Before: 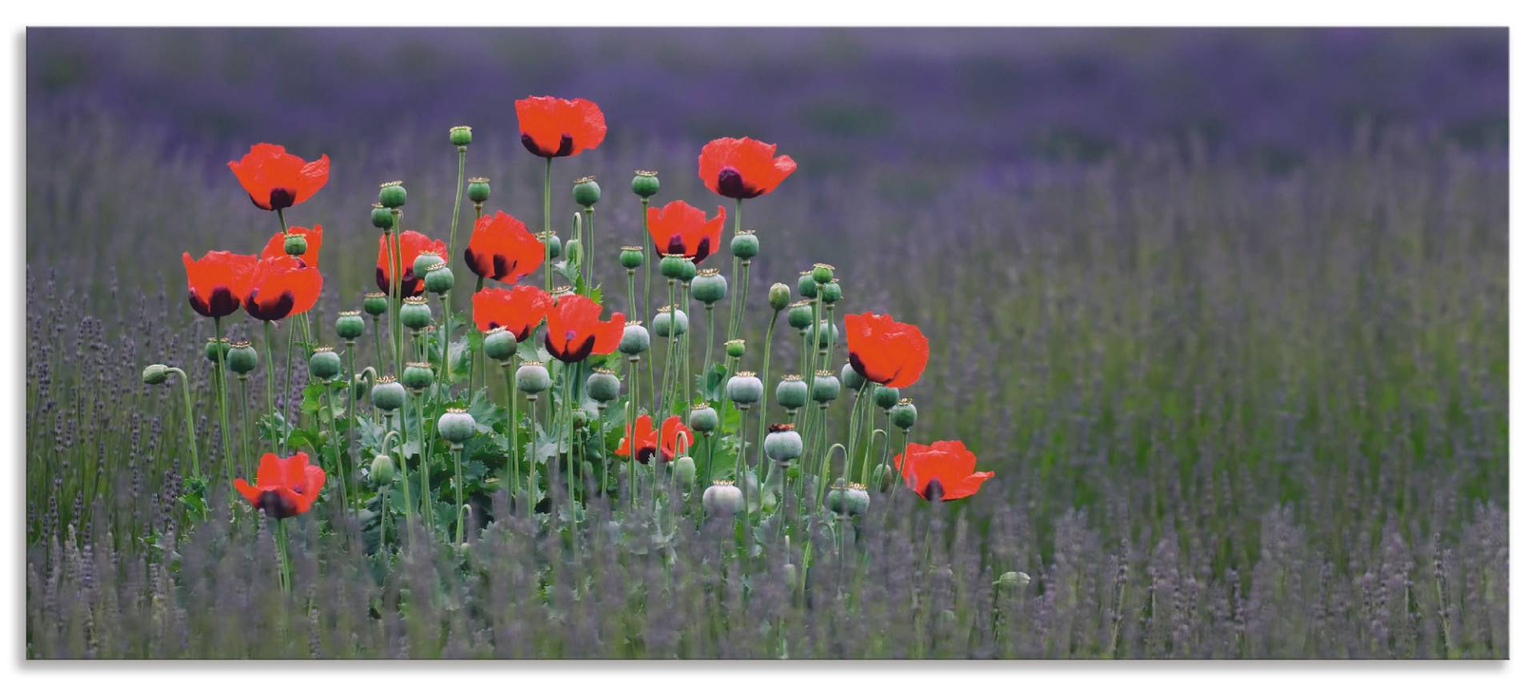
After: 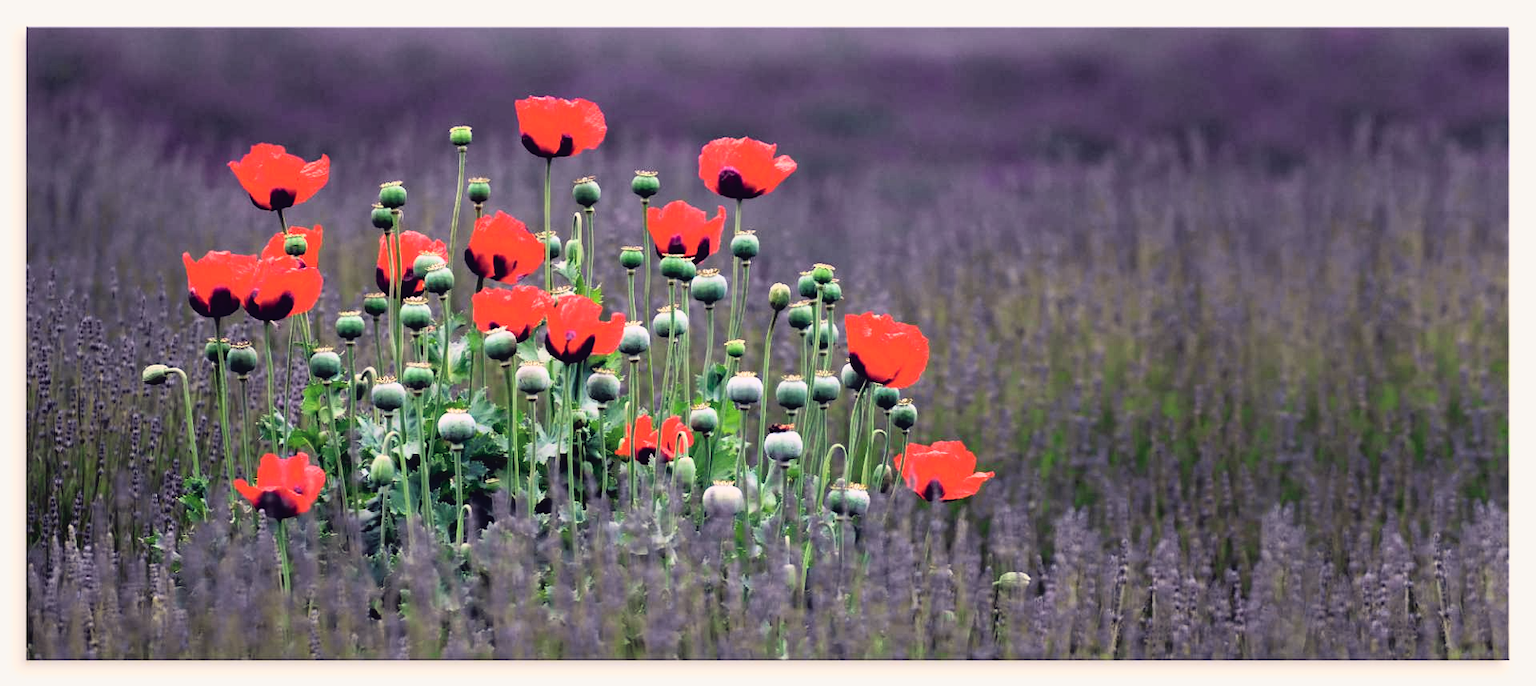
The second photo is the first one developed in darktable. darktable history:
filmic rgb: black relative exposure -4.93 EV, white relative exposure 2.84 EV, hardness 3.72
tone curve: curves: ch0 [(0, 0.023) (0.113, 0.084) (0.285, 0.301) (0.673, 0.796) (0.845, 0.932) (0.994, 0.971)]; ch1 [(0, 0) (0.456, 0.437) (0.498, 0.5) (0.57, 0.559) (0.631, 0.639) (1, 1)]; ch2 [(0, 0) (0.417, 0.44) (0.46, 0.453) (0.502, 0.507) (0.55, 0.57) (0.67, 0.712) (1, 1)], color space Lab, independent channels, preserve colors none
color balance: lift [1.001, 0.997, 0.99, 1.01], gamma [1.007, 1, 0.975, 1.025], gain [1, 1.065, 1.052, 0.935], contrast 13.25%
